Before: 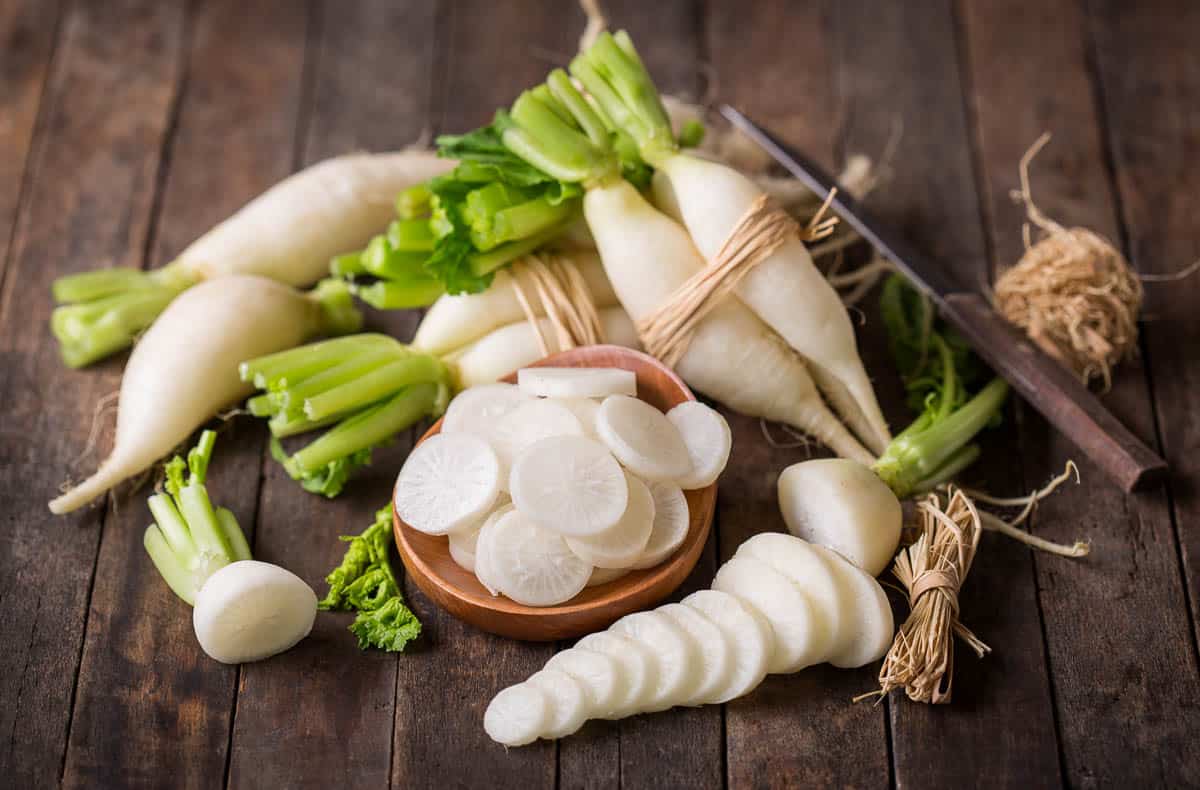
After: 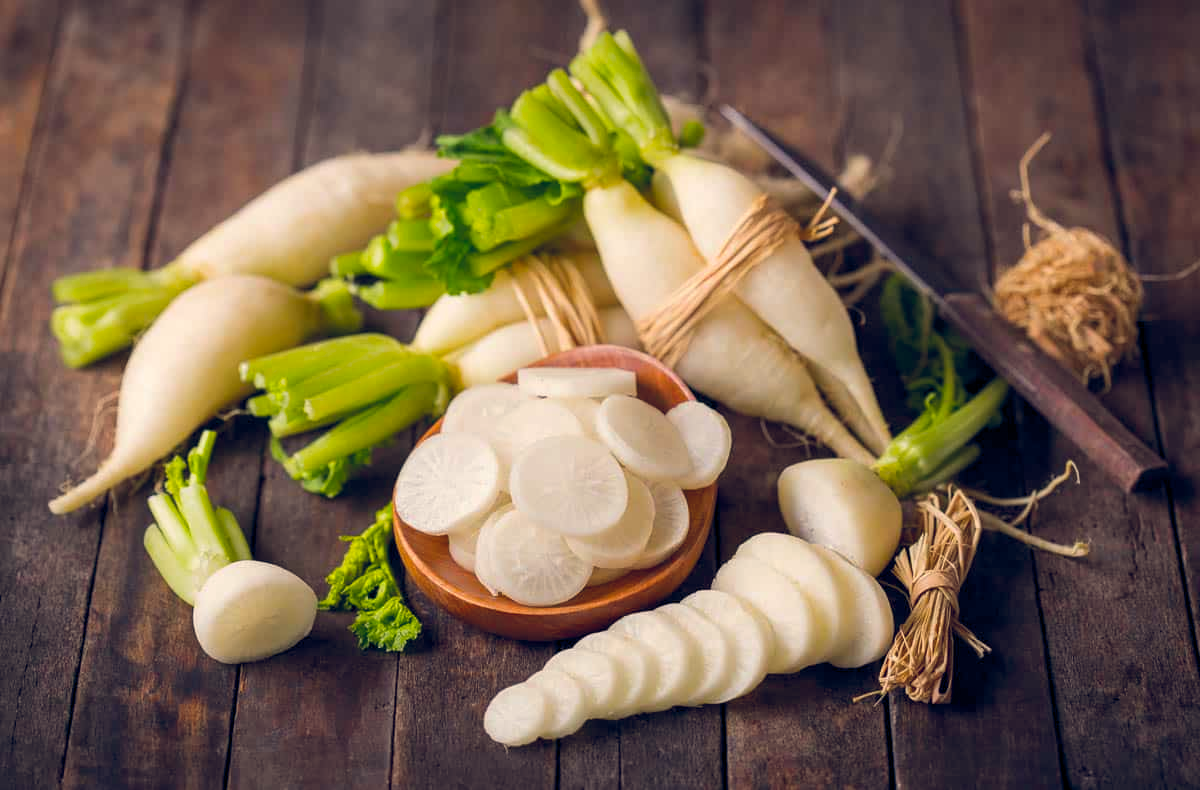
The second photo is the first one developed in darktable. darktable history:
color balance rgb: power › luminance 1.452%, highlights gain › chroma 3.057%, highlights gain › hue 76.05°, global offset › chroma 0.158%, global offset › hue 253.88°, perceptual saturation grading › global saturation 25.636%
